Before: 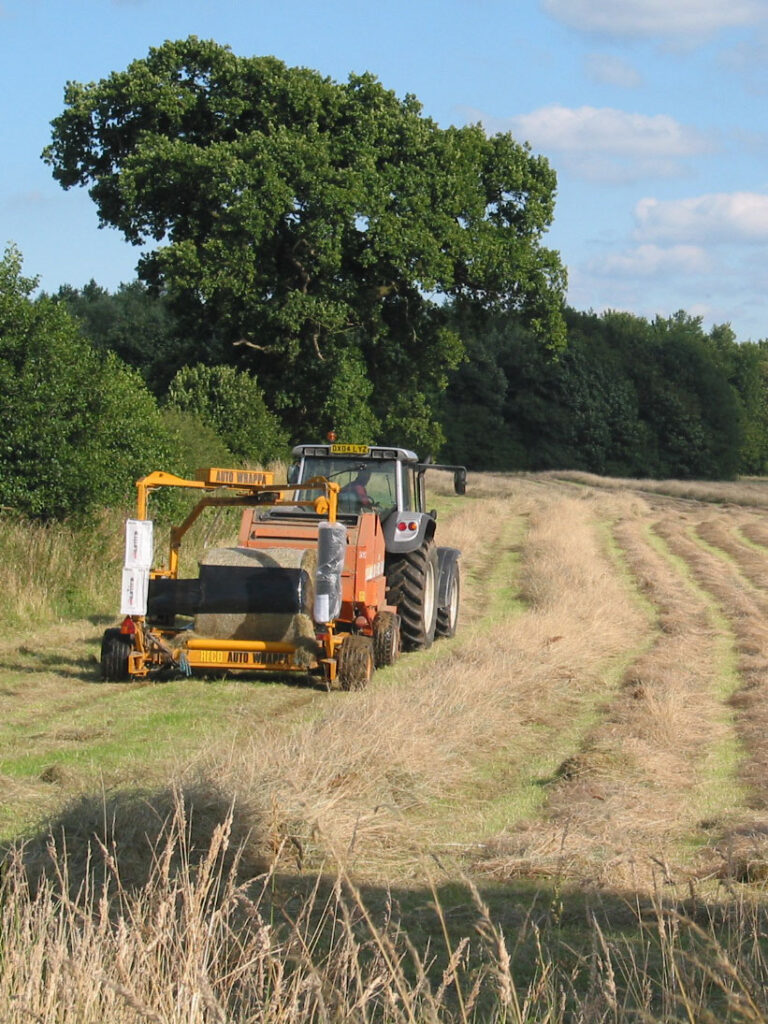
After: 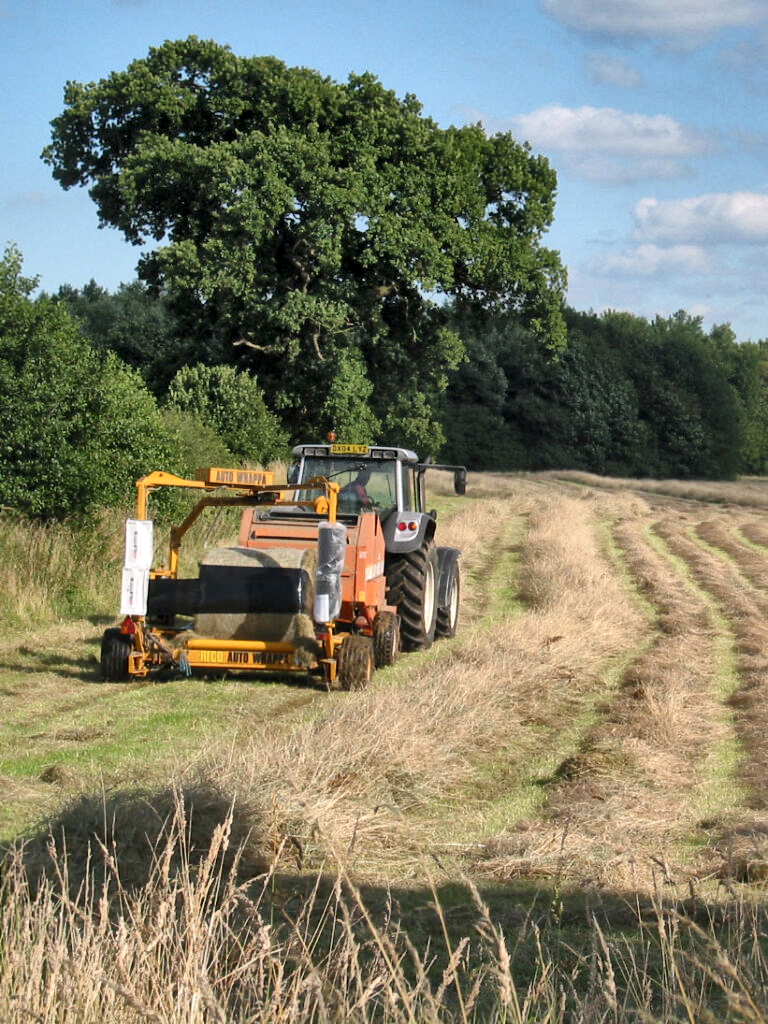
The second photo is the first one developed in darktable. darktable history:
local contrast: mode bilateral grid, contrast 20, coarseness 50, detail 171%, midtone range 0.2
shadows and highlights: low approximation 0.01, soften with gaussian
